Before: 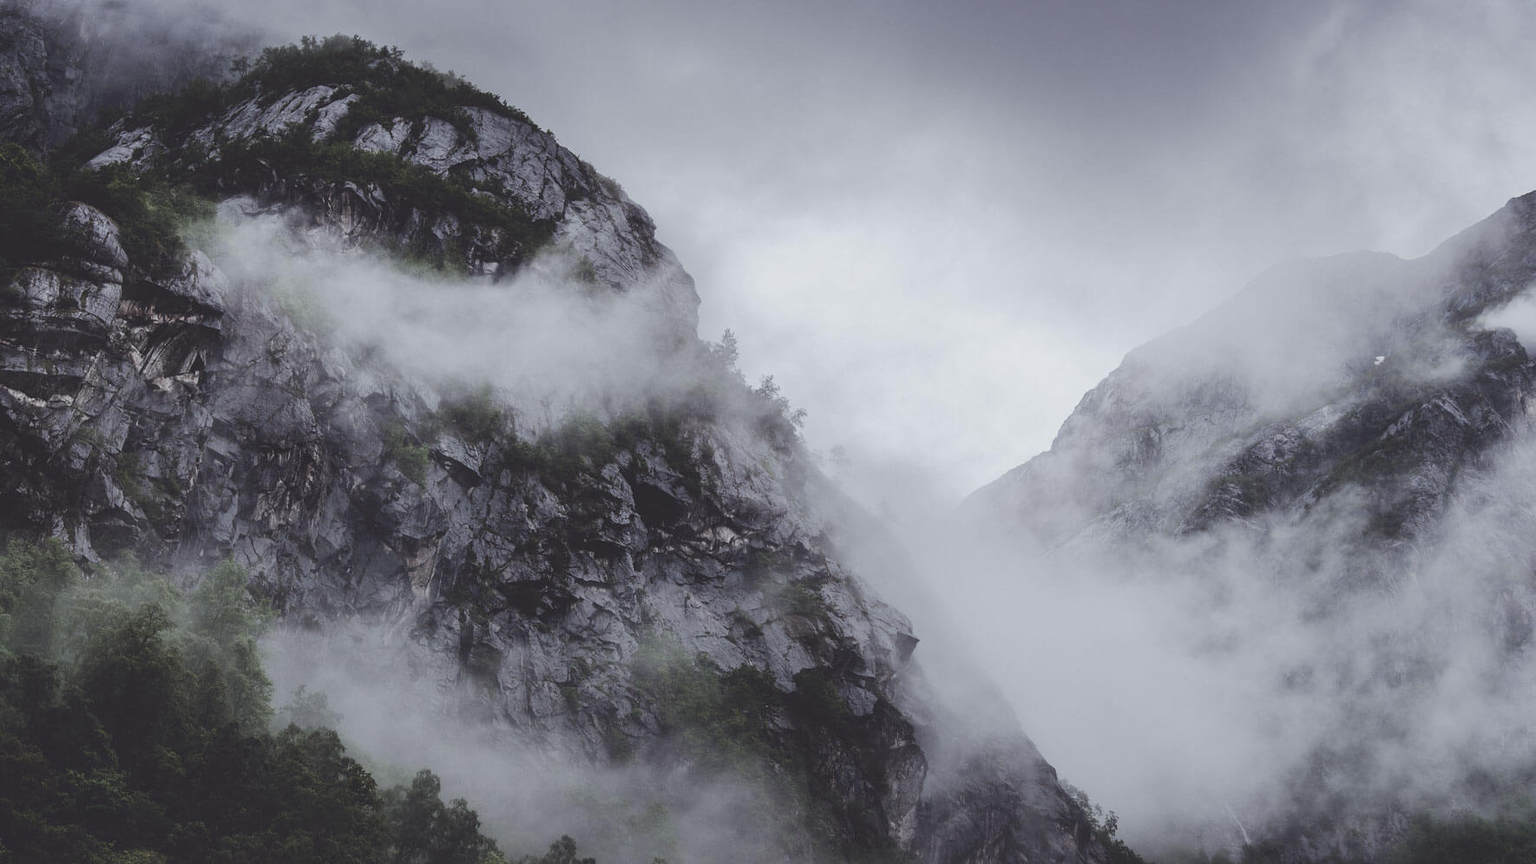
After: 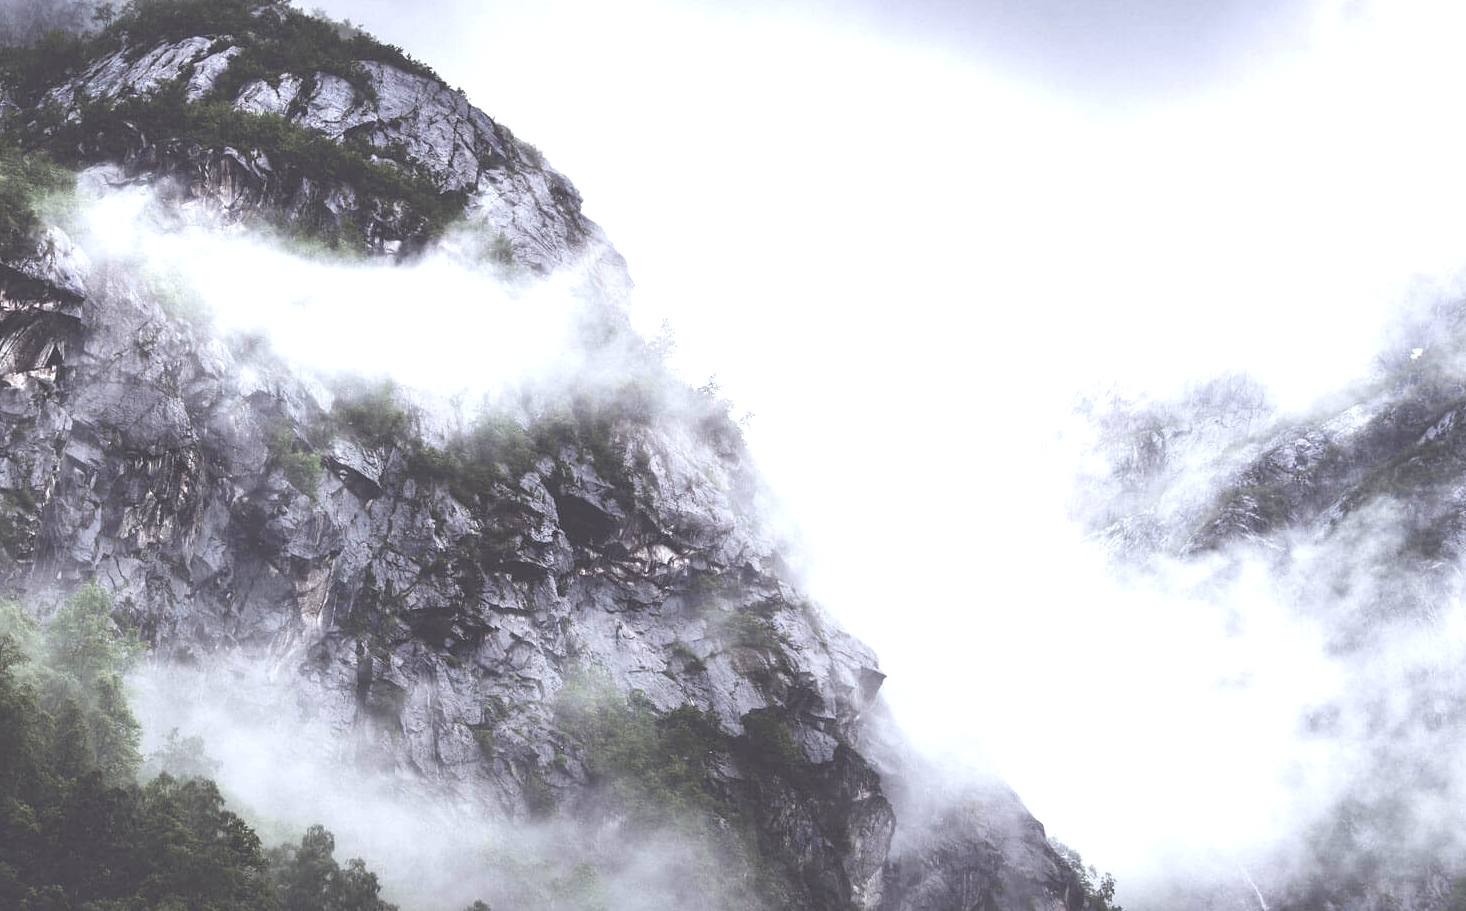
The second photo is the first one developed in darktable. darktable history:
exposure: black level correction 0, exposure 1.45 EV, compensate exposure bias true, compensate highlight preservation false
crop: left 9.807%, top 6.259%, right 7.334%, bottom 2.177%
